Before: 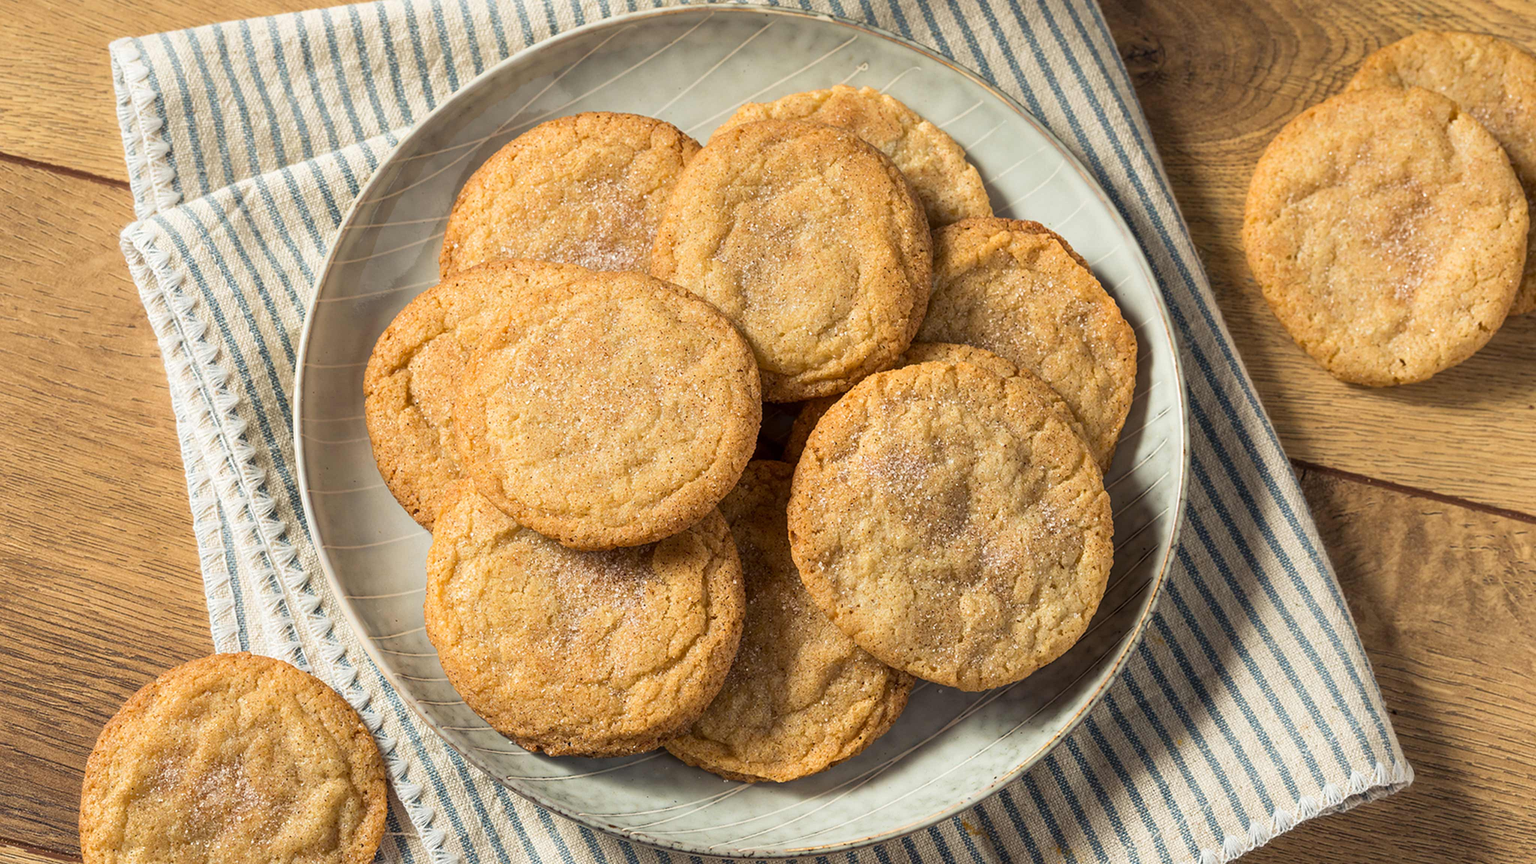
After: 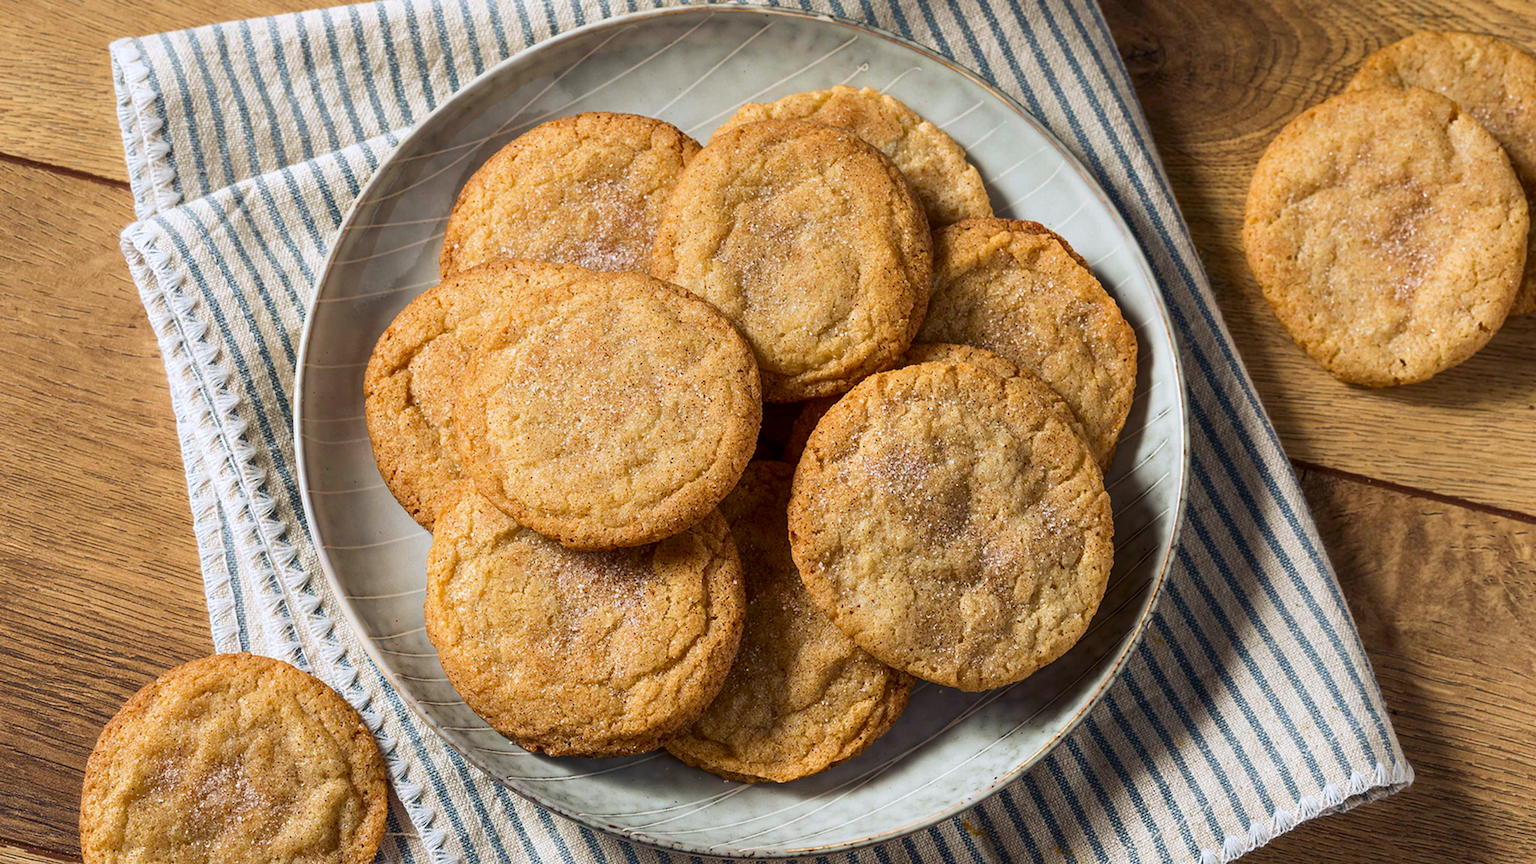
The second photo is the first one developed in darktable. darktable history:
color calibration: illuminant as shot in camera, x 0.358, y 0.373, temperature 4628.91 K
contrast brightness saturation: contrast 0.07, brightness -0.14, saturation 0.11
